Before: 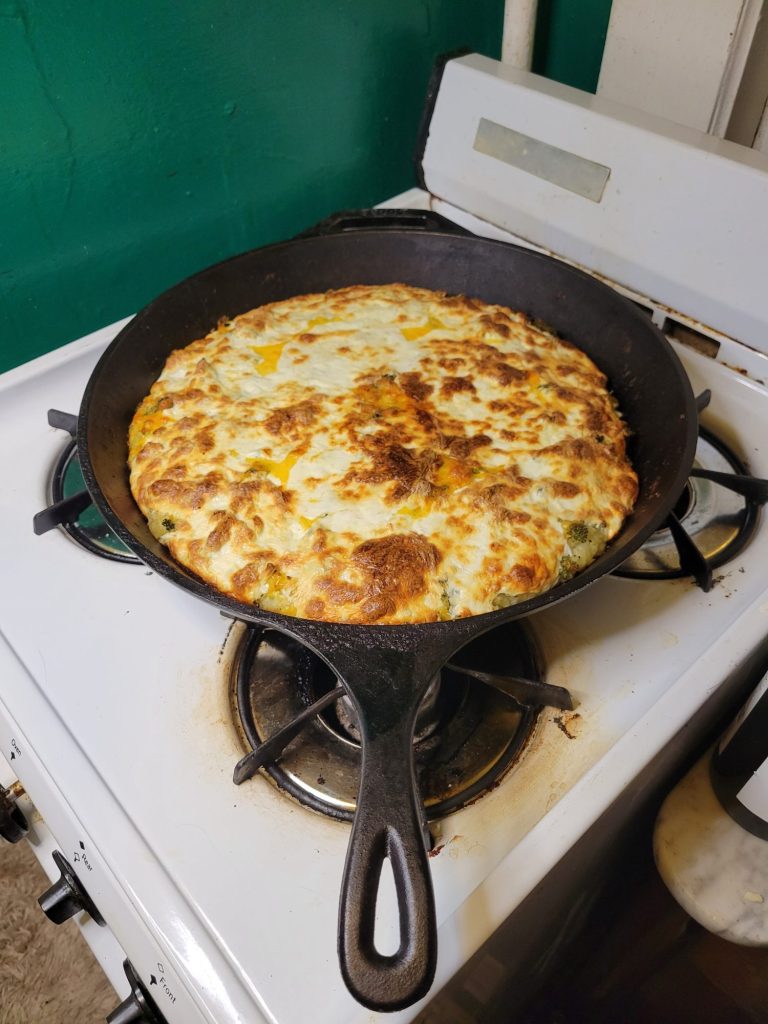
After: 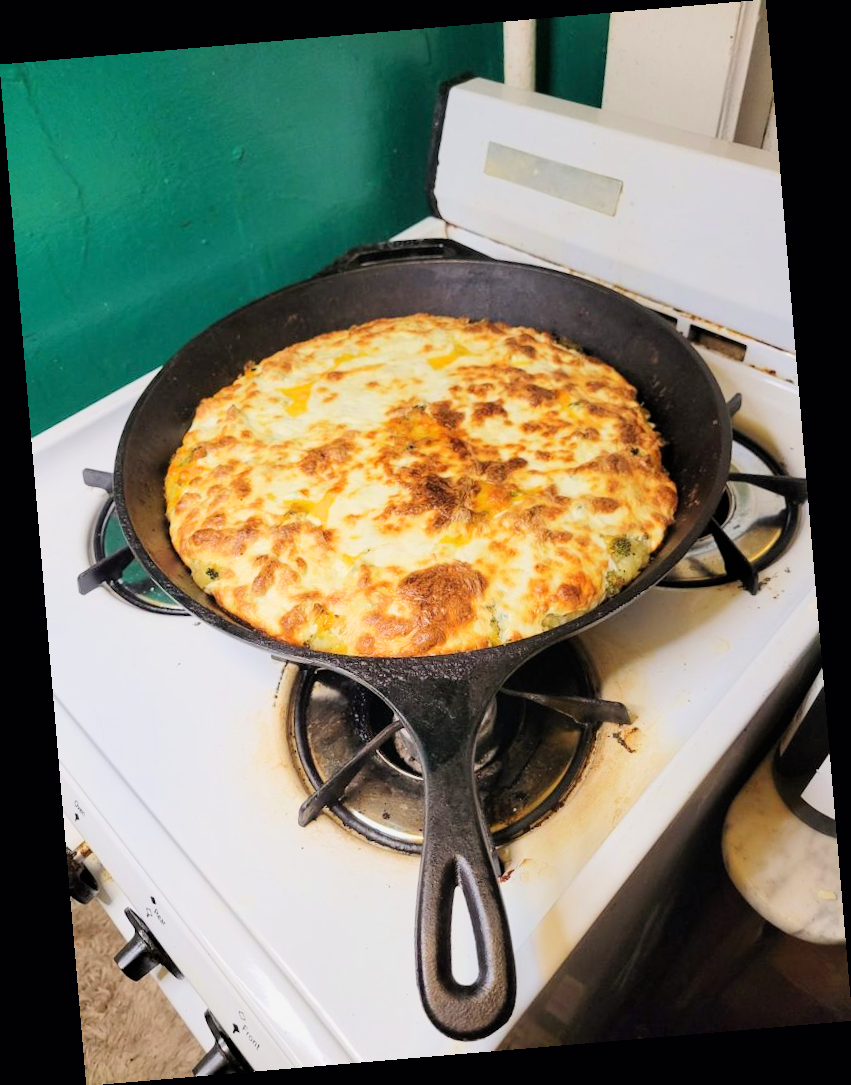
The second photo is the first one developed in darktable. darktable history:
exposure: exposure 1.16 EV, compensate exposure bias true, compensate highlight preservation false
rotate and perspective: rotation -4.86°, automatic cropping off
filmic rgb: black relative exposure -7.65 EV, white relative exposure 4.56 EV, hardness 3.61, color science v6 (2022)
